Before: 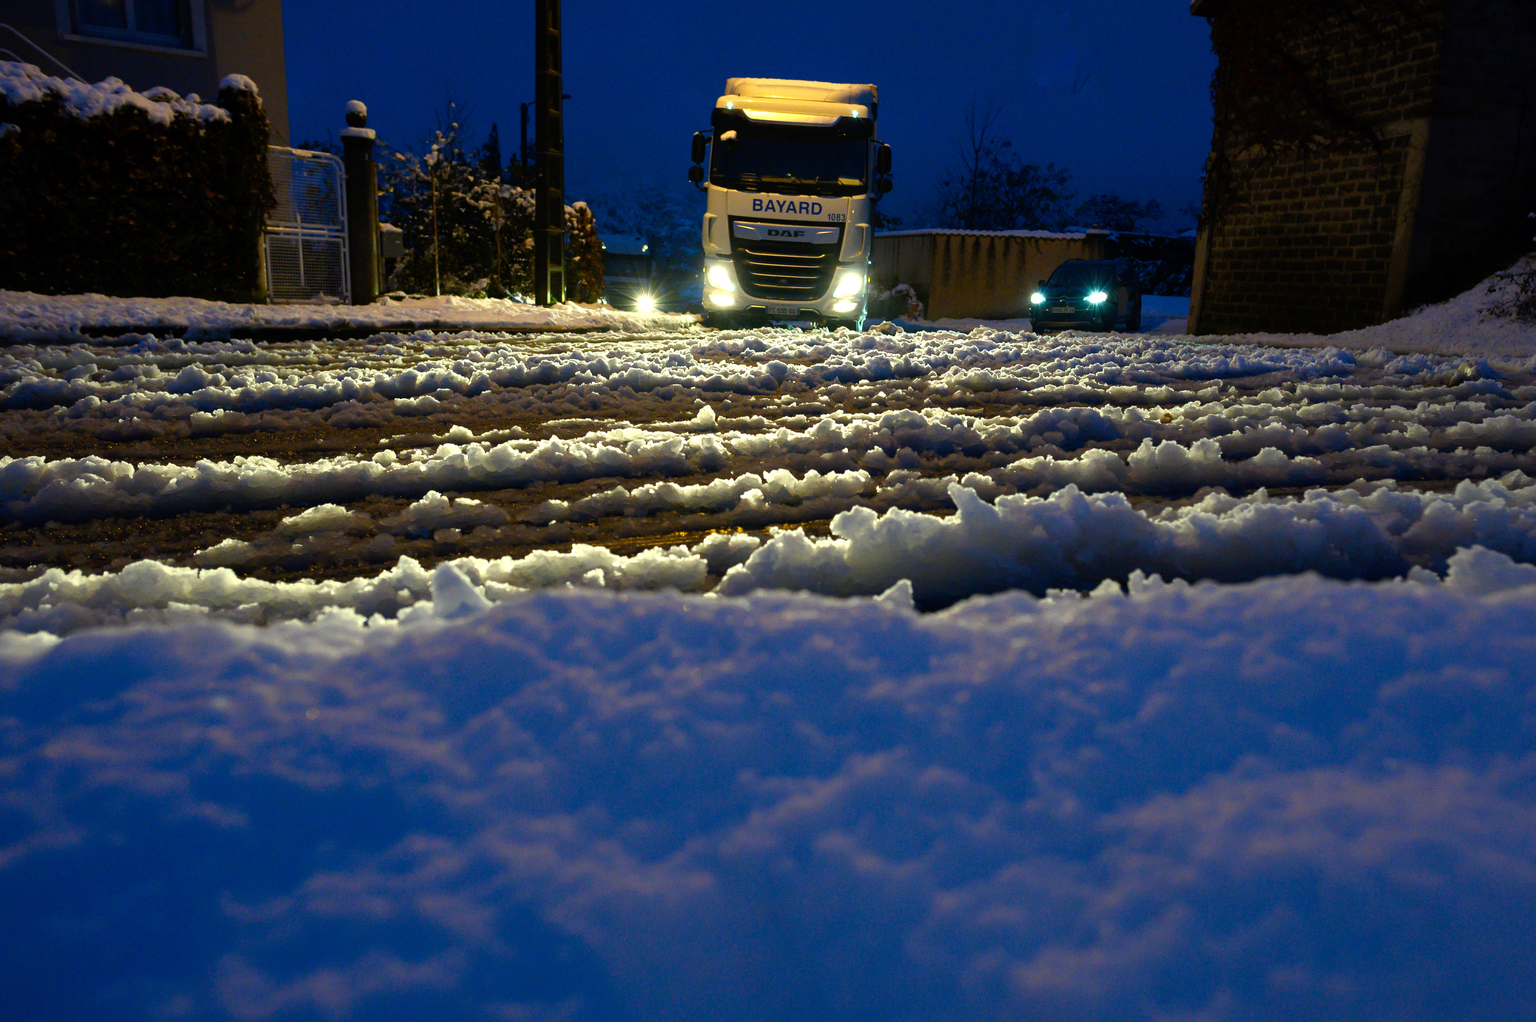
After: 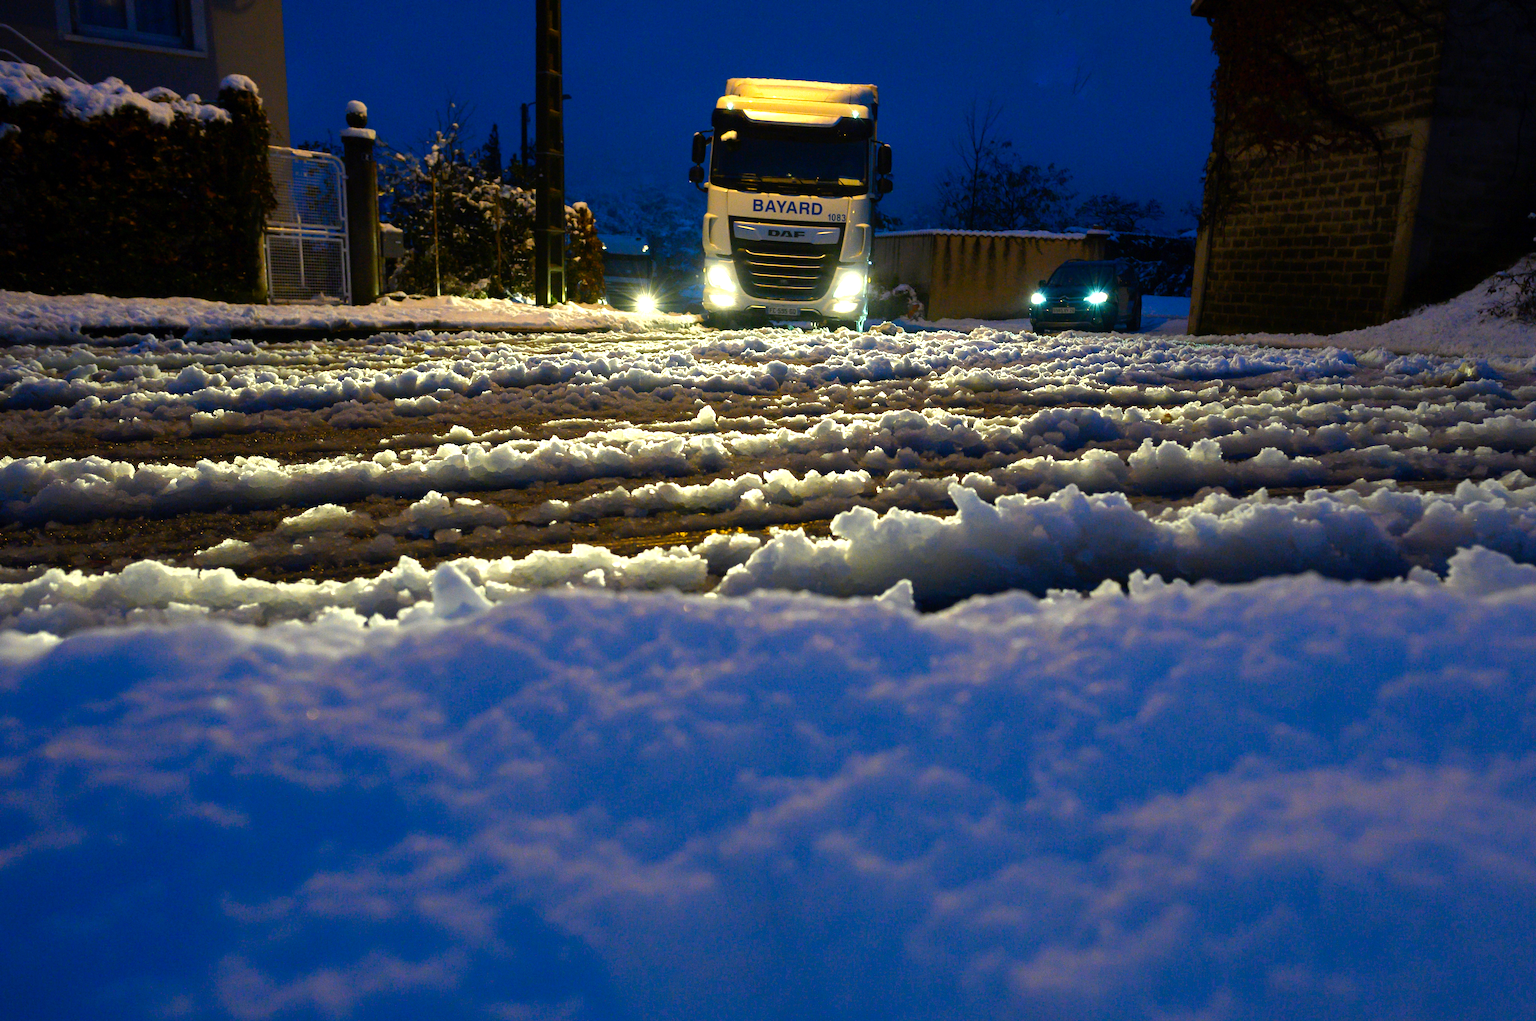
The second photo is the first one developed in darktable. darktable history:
shadows and highlights: shadows -20.51, white point adjustment -2.15, highlights -35.06
color zones: curves: ch2 [(0, 0.5) (0.143, 0.5) (0.286, 0.489) (0.415, 0.421) (0.571, 0.5) (0.714, 0.5) (0.857, 0.5) (1, 0.5)]
exposure: exposure 0.563 EV, compensate exposure bias true, compensate highlight preservation false
